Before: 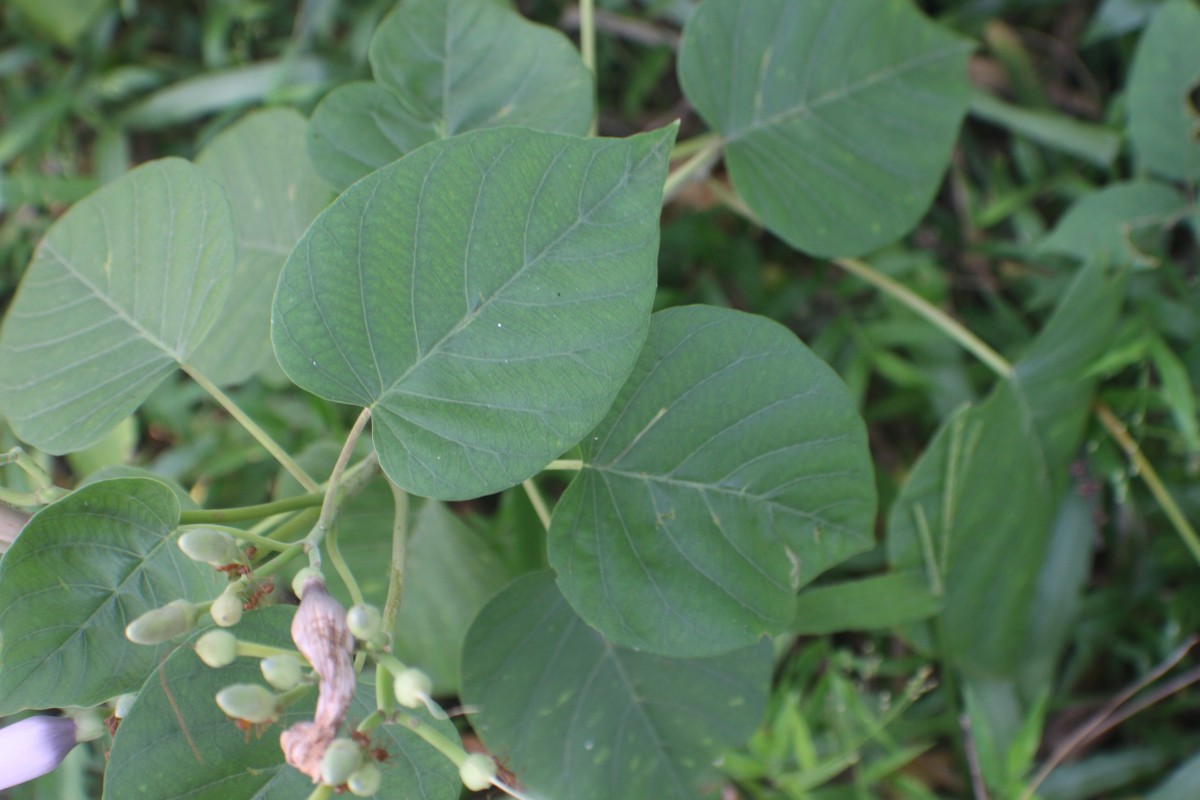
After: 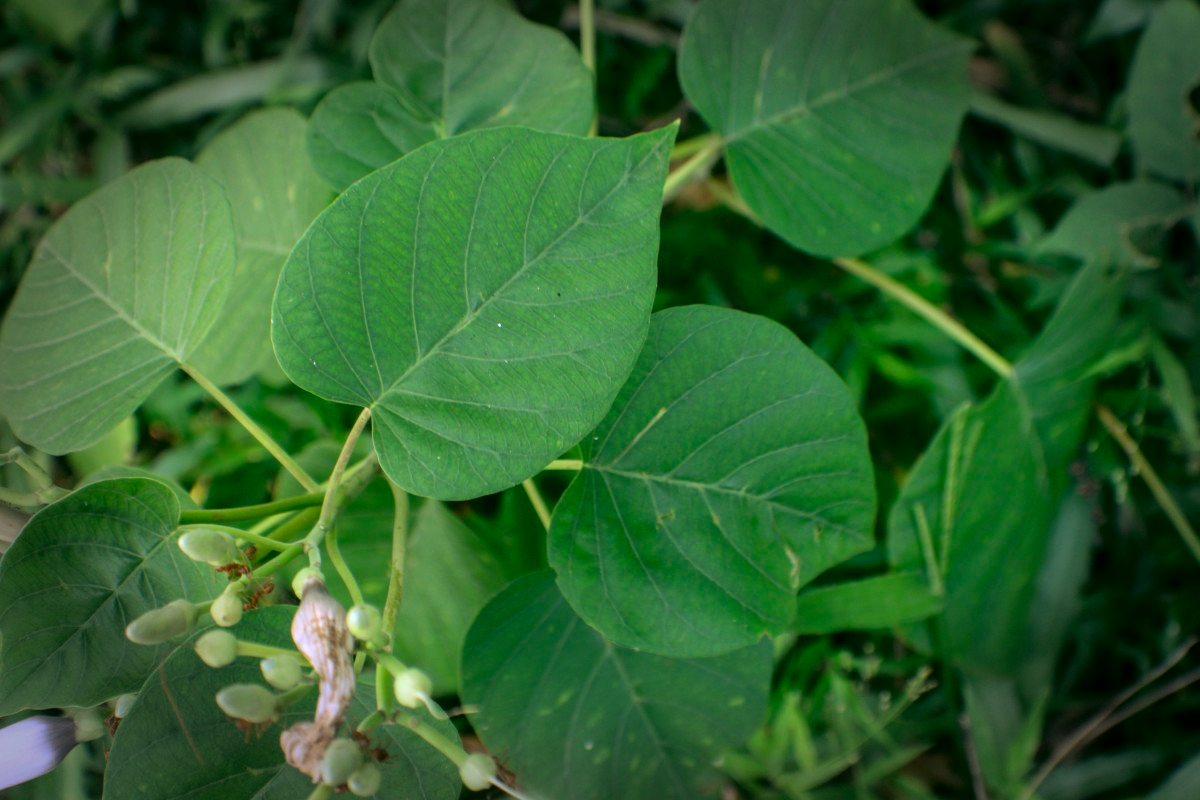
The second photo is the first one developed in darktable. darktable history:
vignetting: fall-off start 66.7%, fall-off radius 39.74%, brightness -0.576, saturation -0.258, automatic ratio true, width/height ratio 0.671, dithering 16-bit output
rgb curve: curves: ch0 [(0.123, 0.061) (0.995, 0.887)]; ch1 [(0.06, 0.116) (1, 0.906)]; ch2 [(0, 0) (0.824, 0.69) (1, 1)], mode RGB, independent channels, compensate middle gray true
contrast brightness saturation: saturation 0.5
local contrast: highlights 60%, shadows 60%, detail 160%
